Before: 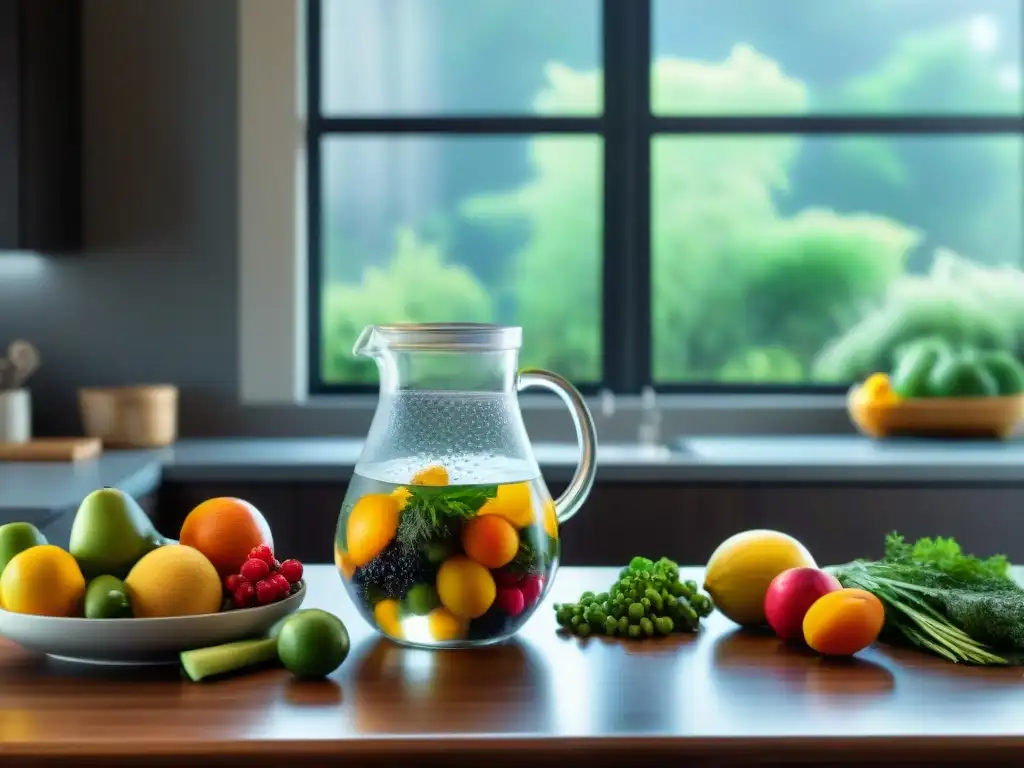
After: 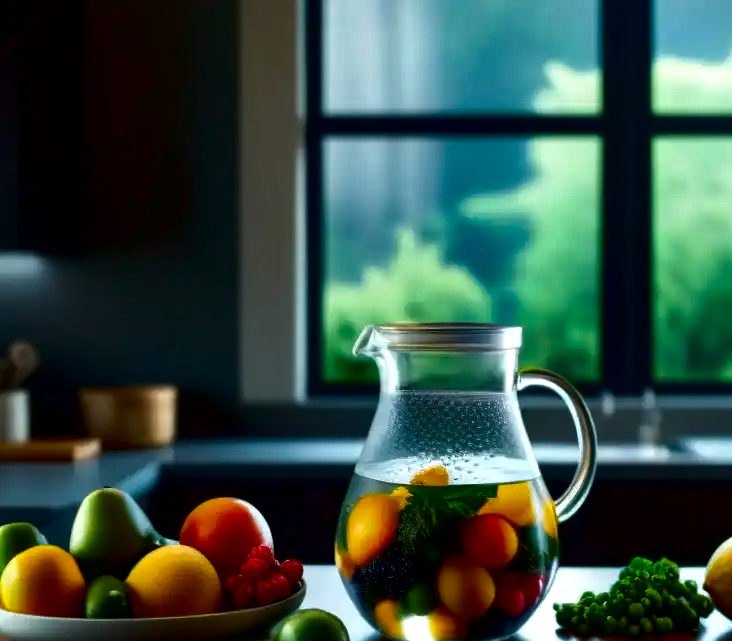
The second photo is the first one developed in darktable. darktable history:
crop: right 28.43%, bottom 16.412%
local contrast: mode bilateral grid, contrast 19, coarseness 51, detail 132%, midtone range 0.2
exposure: exposure 0.151 EV, compensate exposure bias true, compensate highlight preservation false
base curve: curves: ch0 [(0, 0) (0.303, 0.277) (1, 1)], preserve colors none
contrast brightness saturation: contrast 0.094, brightness -0.594, saturation 0.17
